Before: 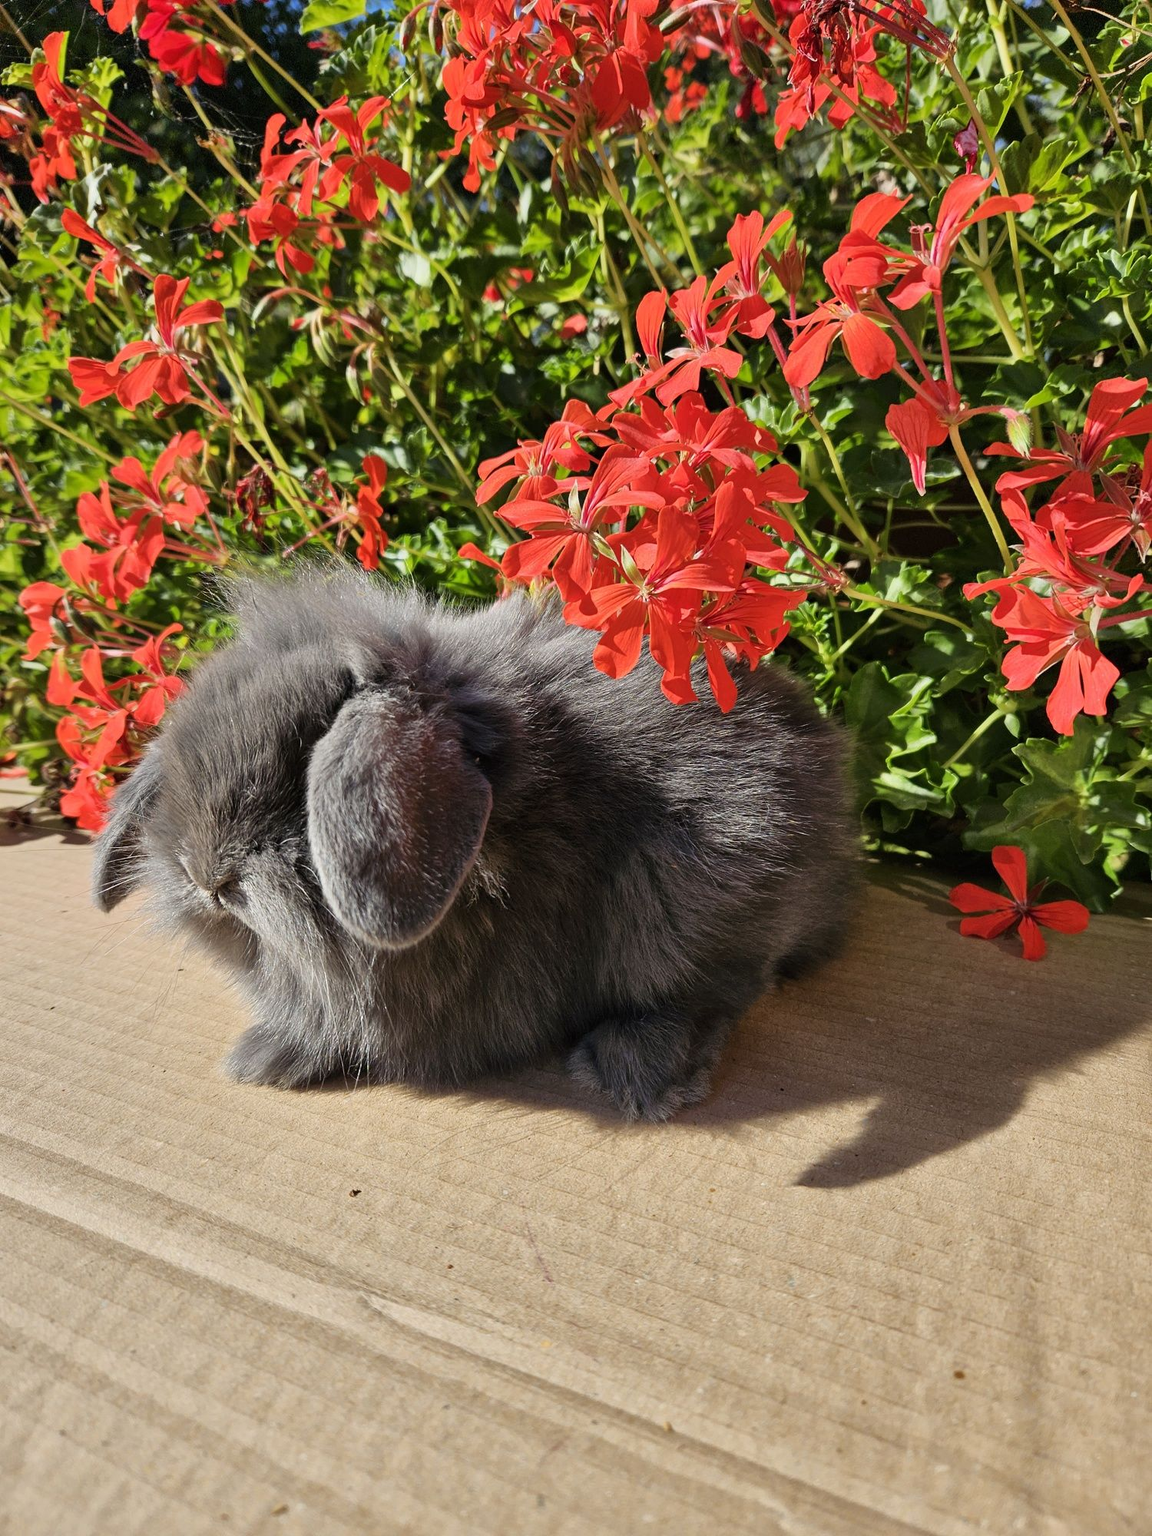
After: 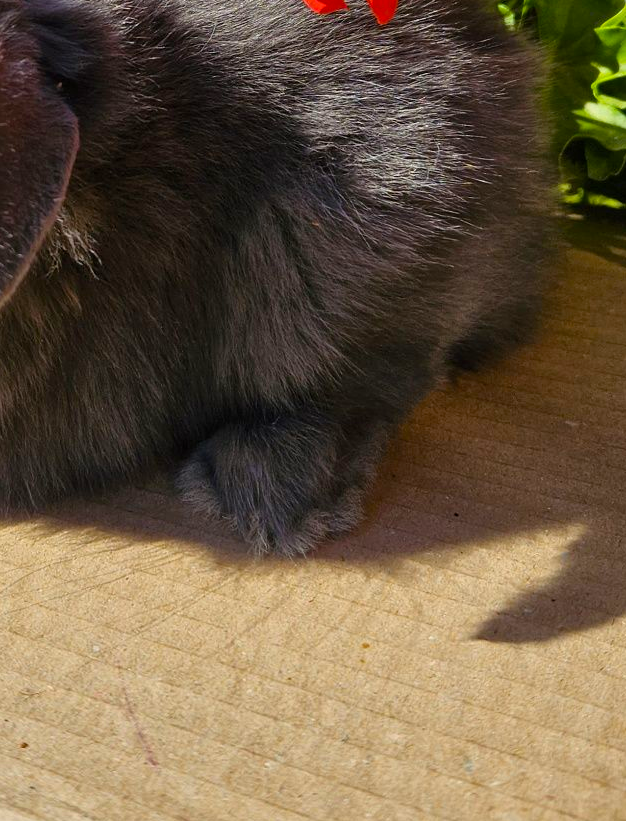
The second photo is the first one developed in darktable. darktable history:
crop: left 37.528%, top 45.224%, right 20.734%, bottom 13.704%
color balance rgb: shadows fall-off 298.19%, white fulcrum 1.99 EV, highlights fall-off 299.067%, perceptual saturation grading › global saturation 29.168%, perceptual saturation grading › mid-tones 12.72%, perceptual saturation grading › shadows 9.796%, mask middle-gray fulcrum 99.231%, global vibrance 8.57%, contrast gray fulcrum 38.369%
